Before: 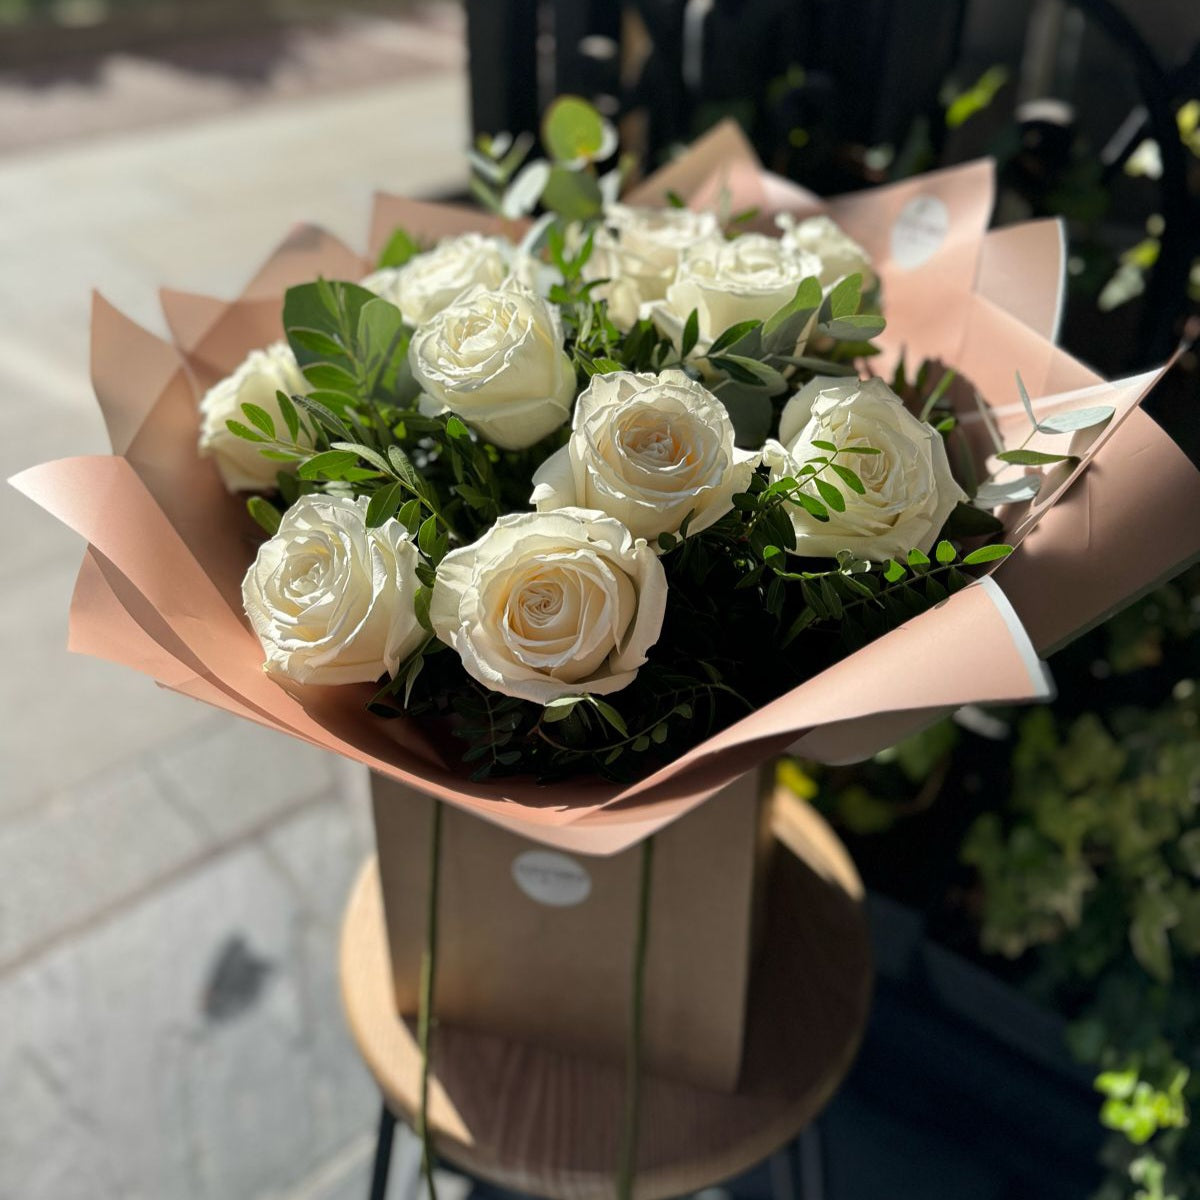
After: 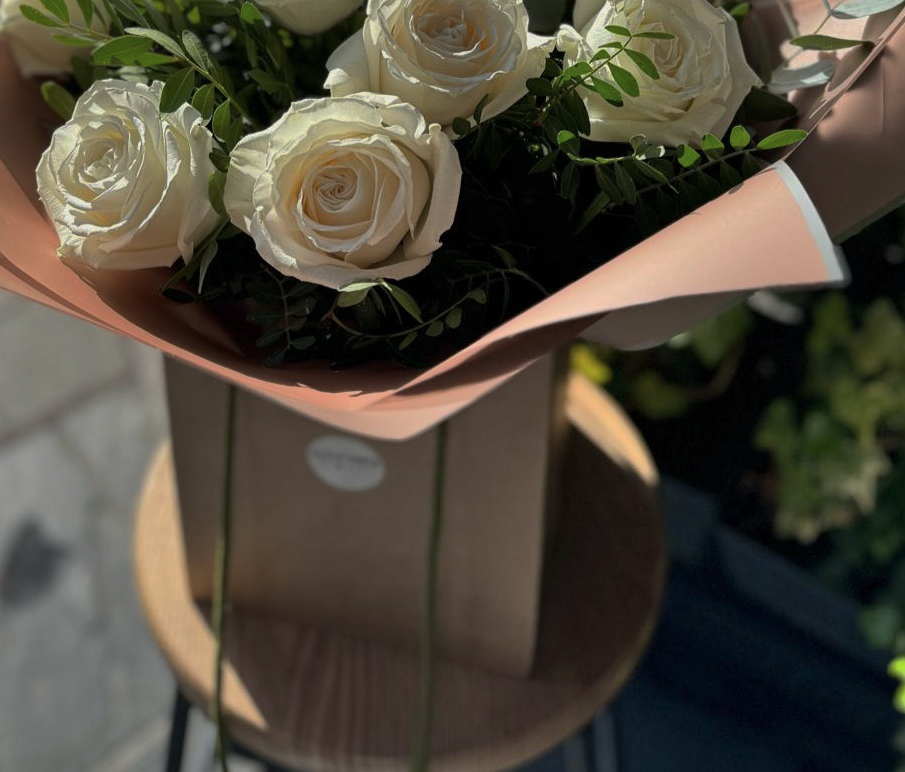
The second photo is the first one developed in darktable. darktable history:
crop and rotate: left 17.238%, top 34.596%, right 7.302%, bottom 1.025%
tone curve: curves: ch0 [(0, 0) (0.91, 0.76) (0.997, 0.913)], preserve colors none
shadows and highlights: low approximation 0.01, soften with gaussian
